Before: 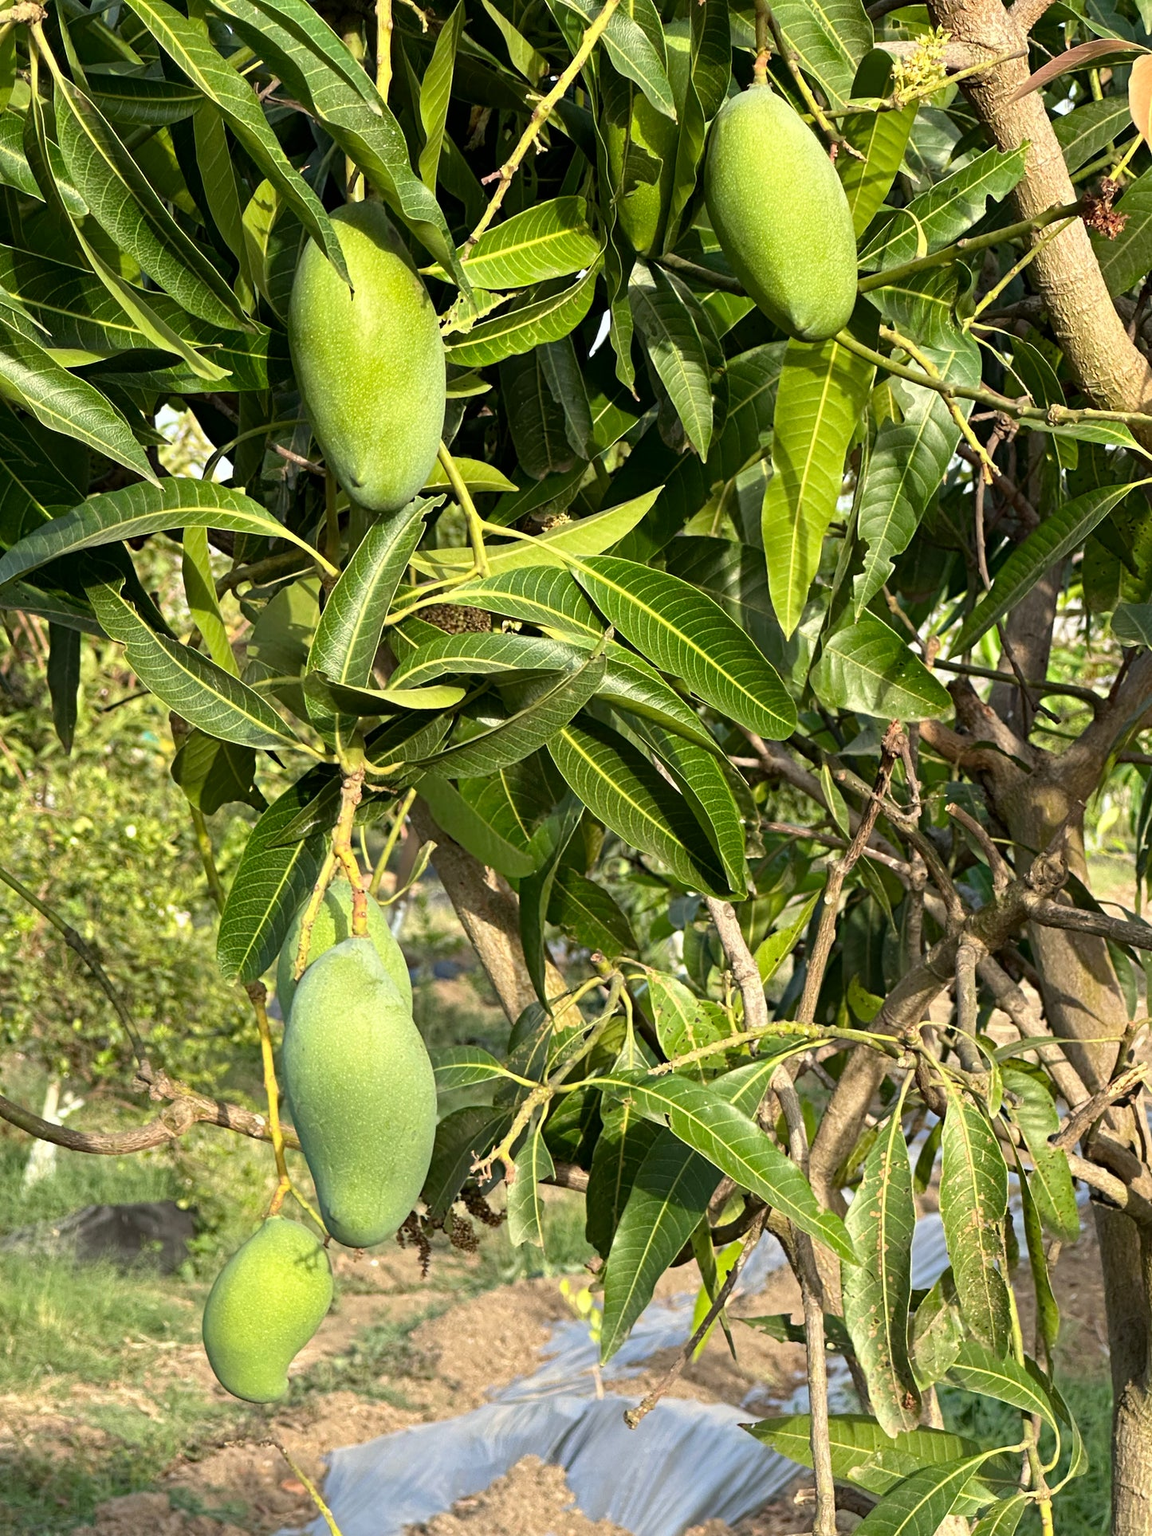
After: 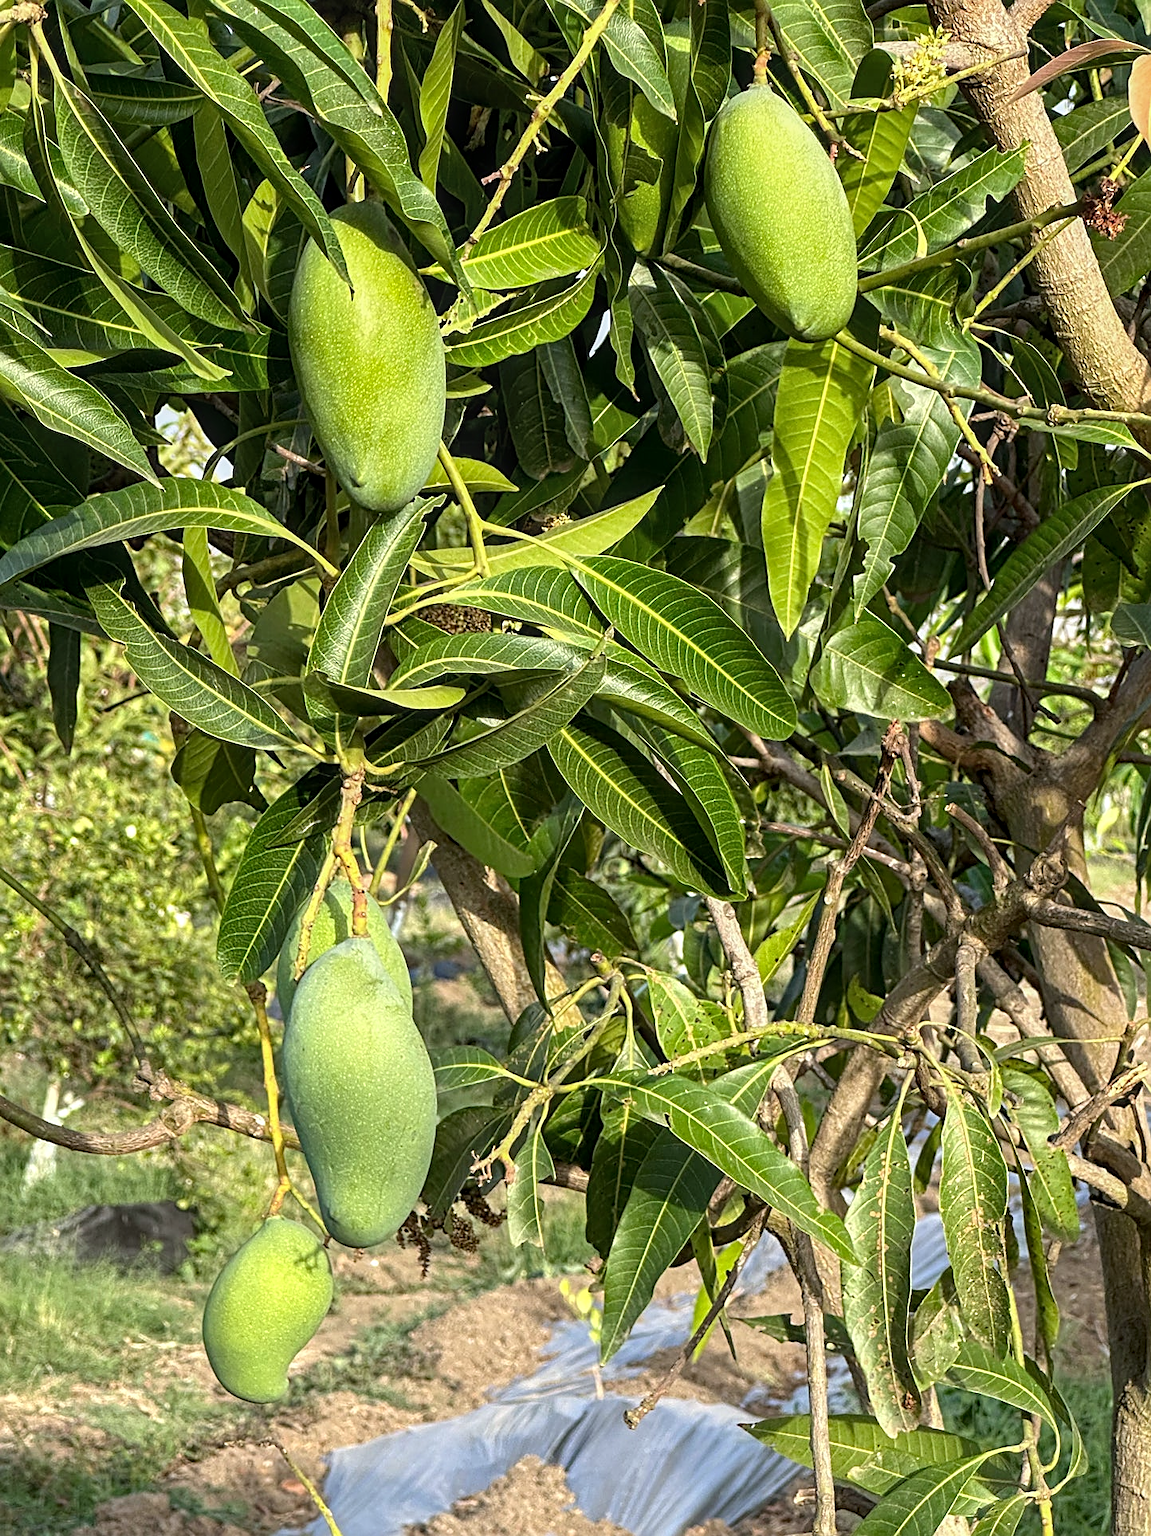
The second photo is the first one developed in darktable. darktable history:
local contrast: on, module defaults
sharpen: on, module defaults
white balance: red 0.983, blue 1.036
